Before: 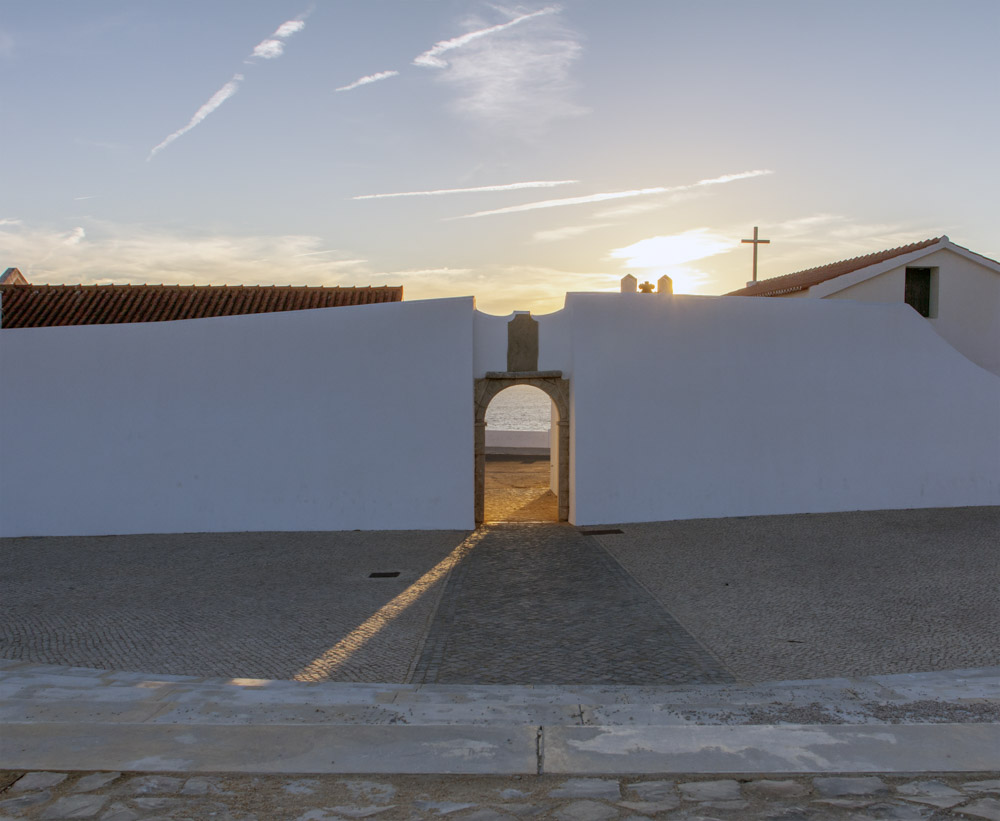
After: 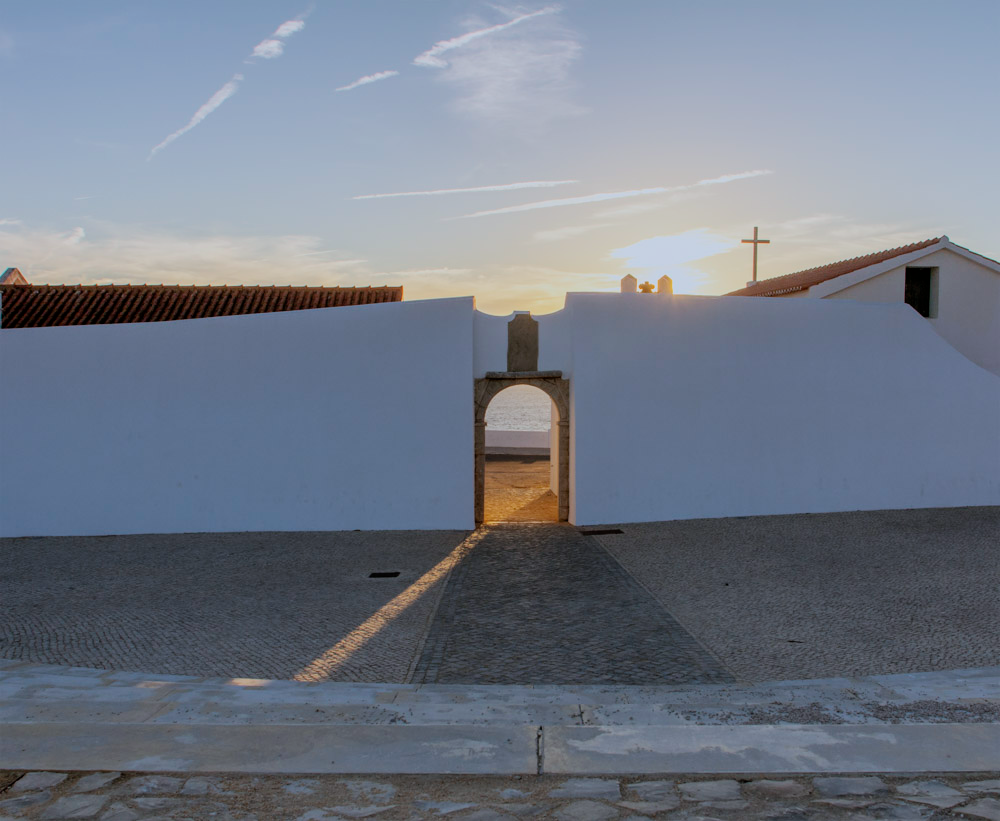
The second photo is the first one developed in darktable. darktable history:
filmic rgb: black relative exposure -7.82 EV, white relative exposure 4.29 EV, hardness 3.86, color science v6 (2022)
white balance: red 0.974, blue 1.044
